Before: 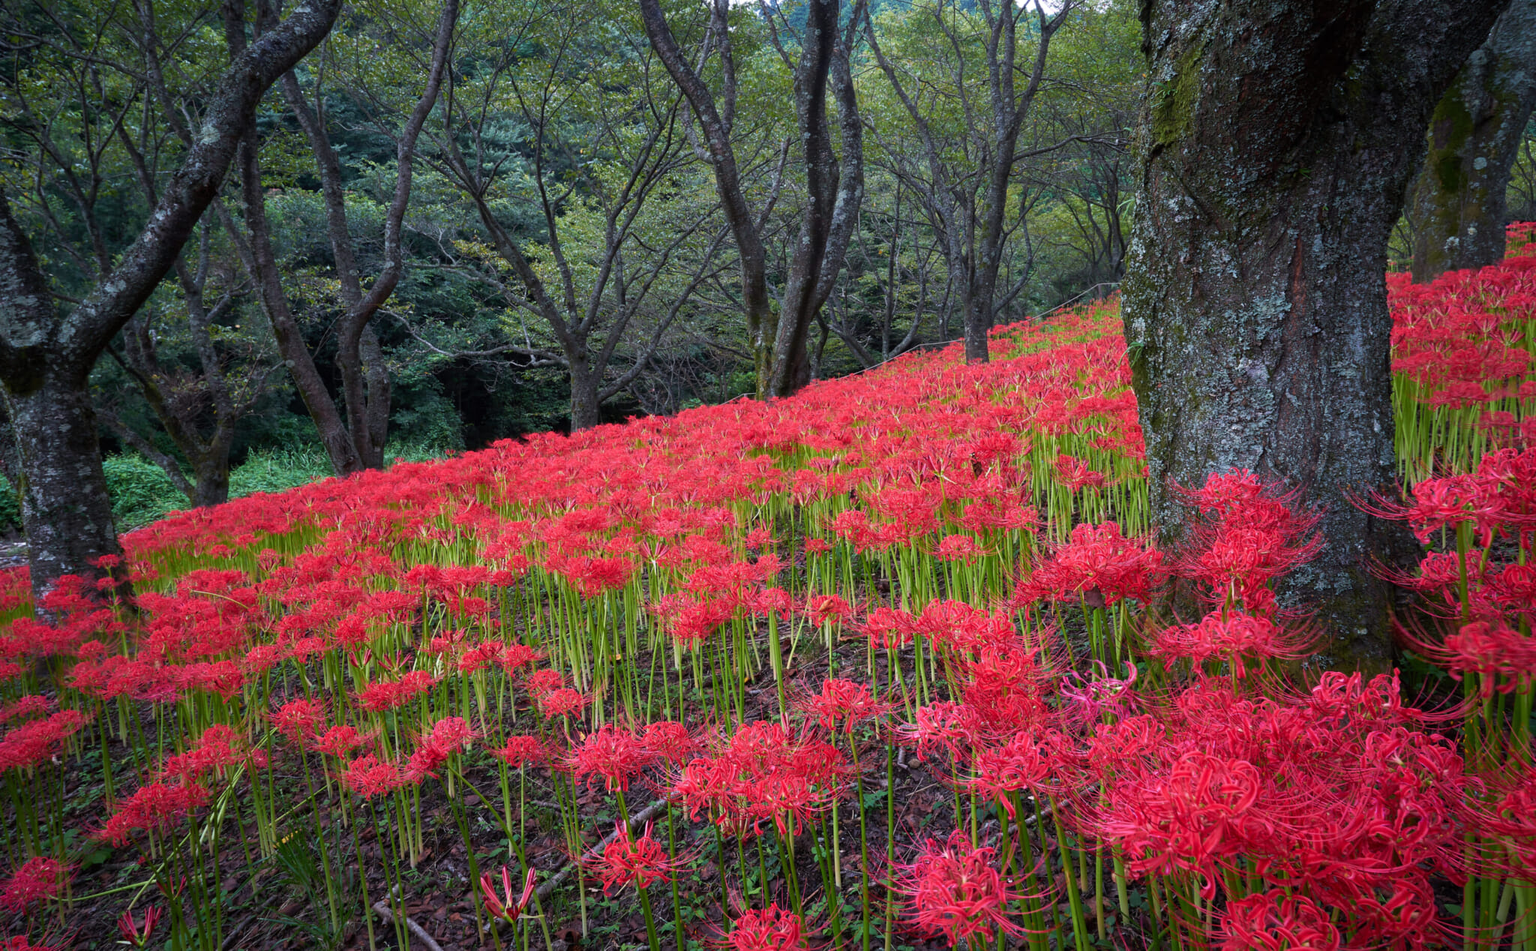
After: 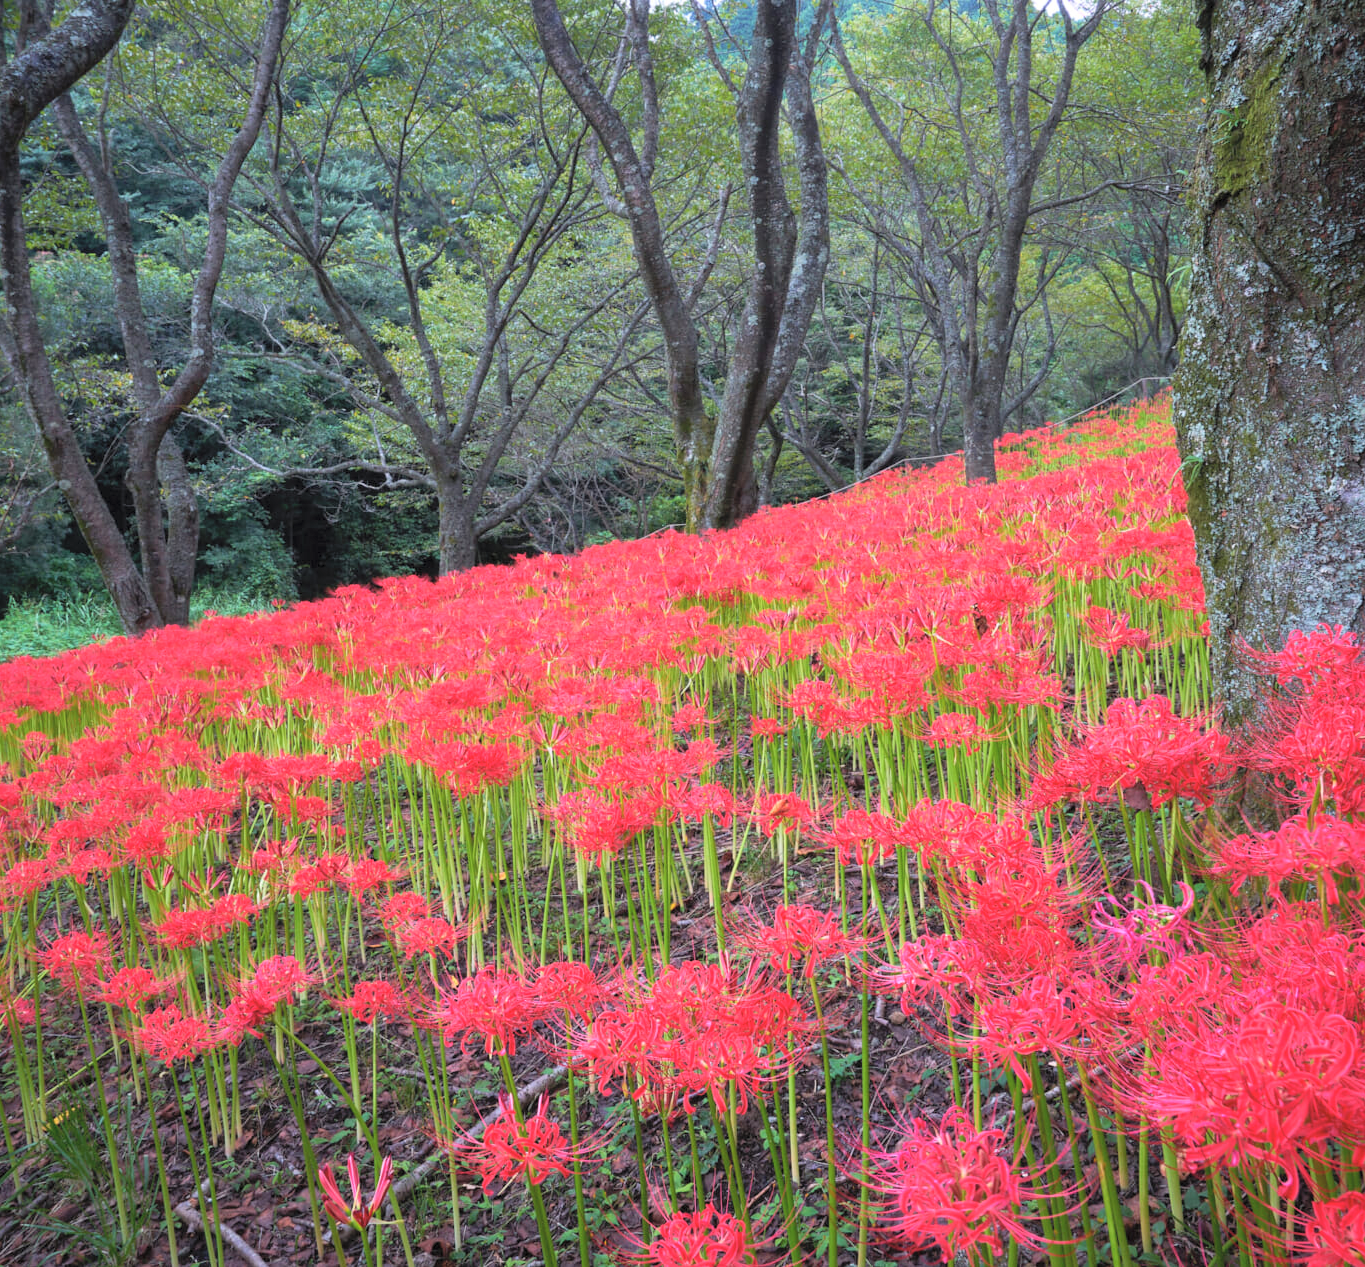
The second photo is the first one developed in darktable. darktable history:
contrast brightness saturation: contrast 0.1, brightness 0.3, saturation 0.14
crop and rotate: left 15.754%, right 17.579%
